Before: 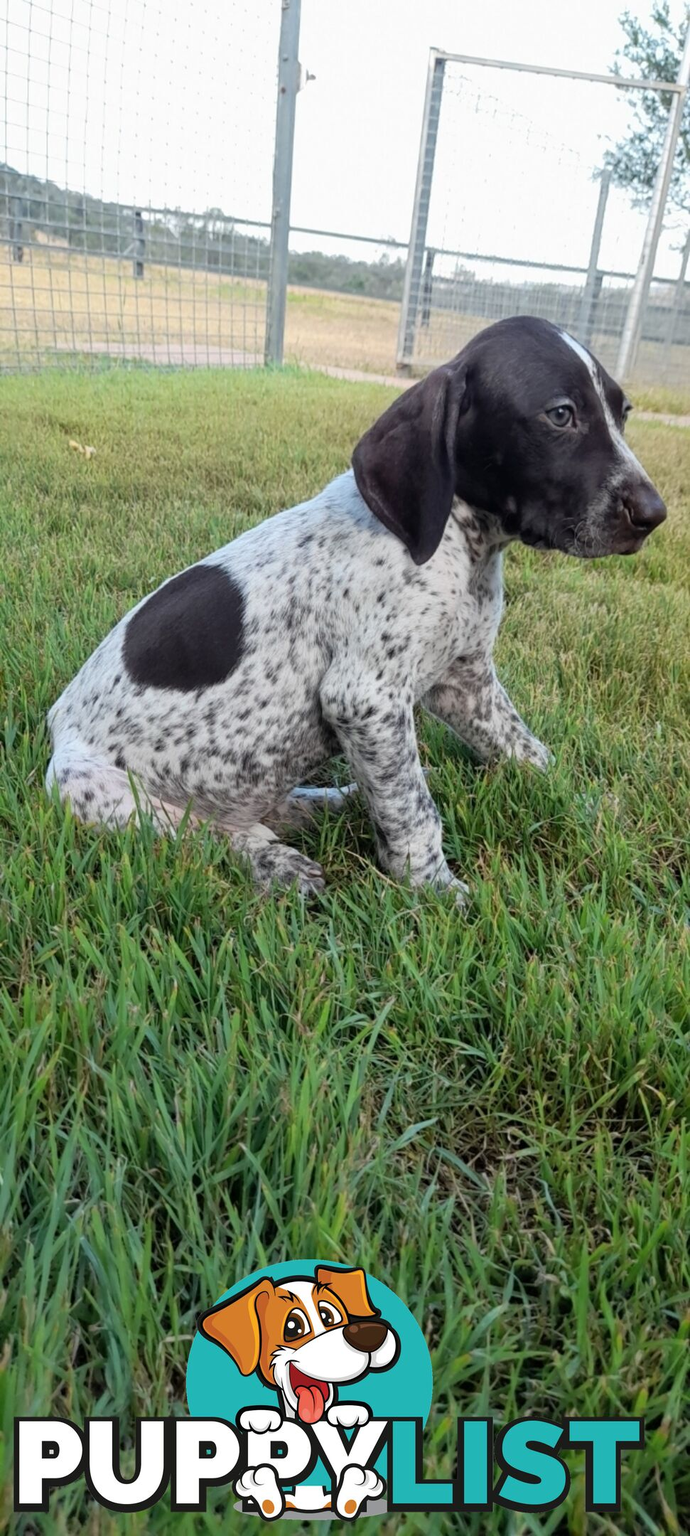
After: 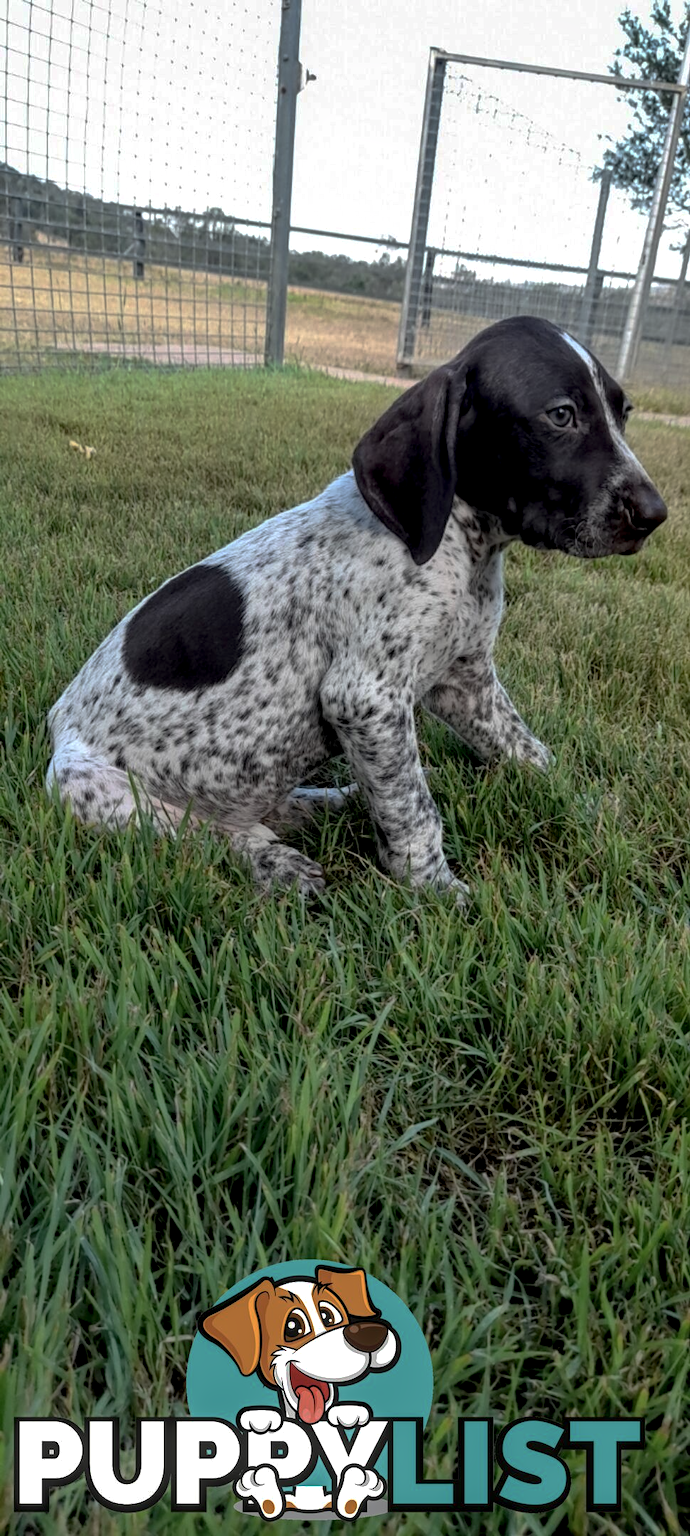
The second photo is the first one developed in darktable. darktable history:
local contrast: highlights 60%, shadows 62%, detail 160%
base curve: curves: ch0 [(0, 0) (0.826, 0.587) (1, 1)], preserve colors none
